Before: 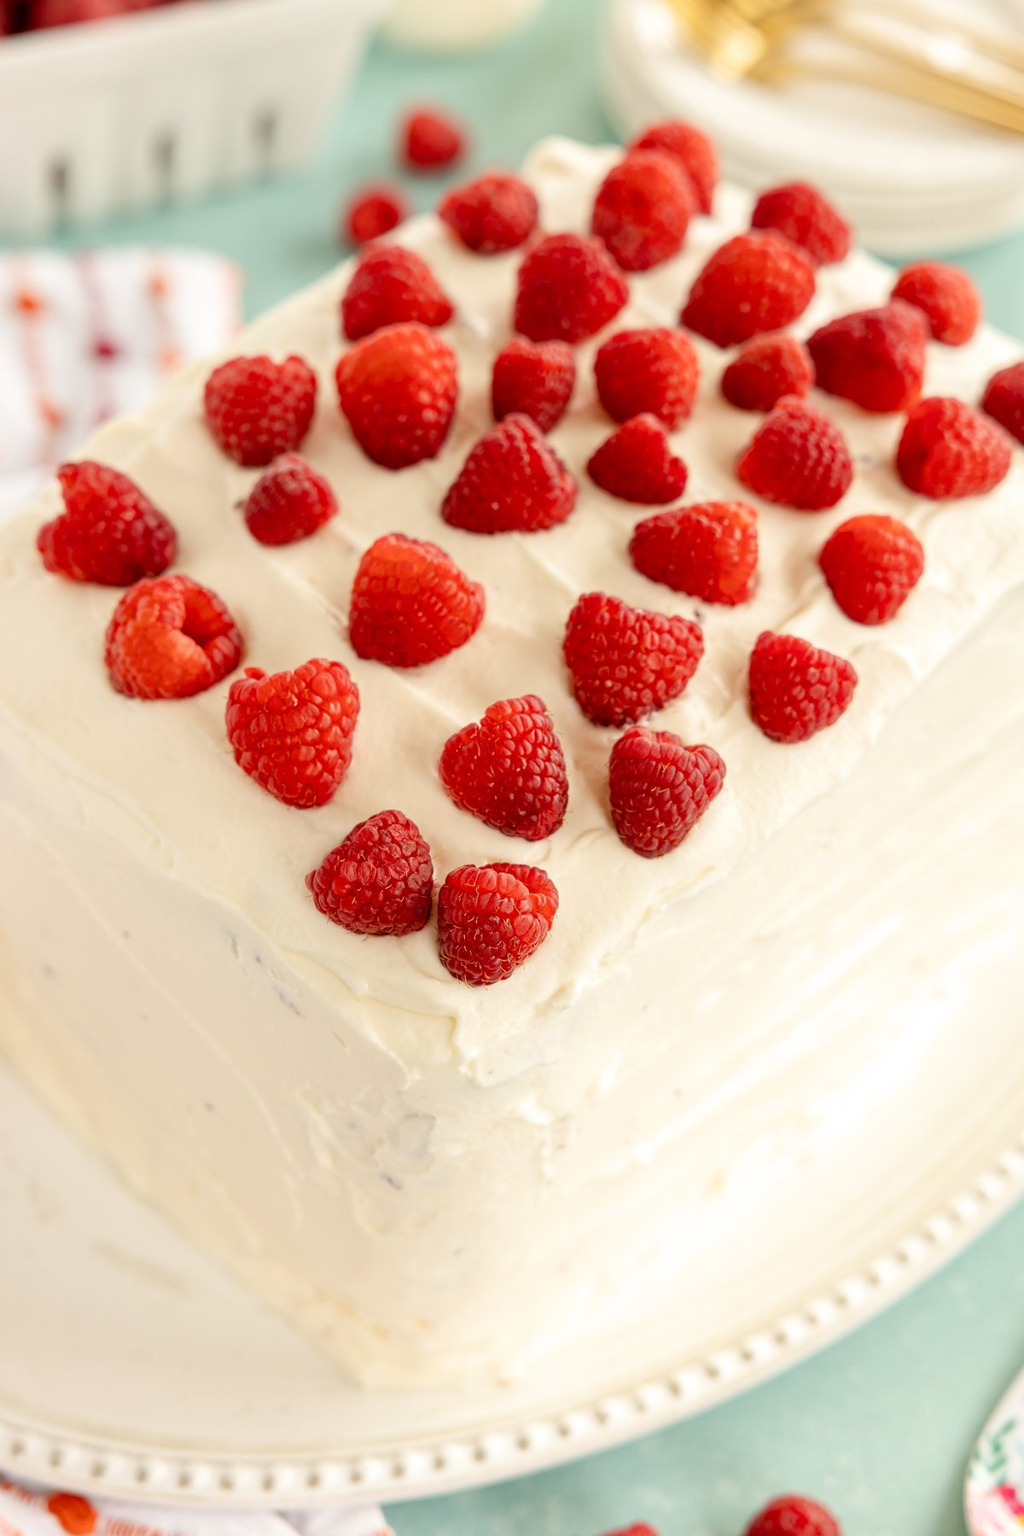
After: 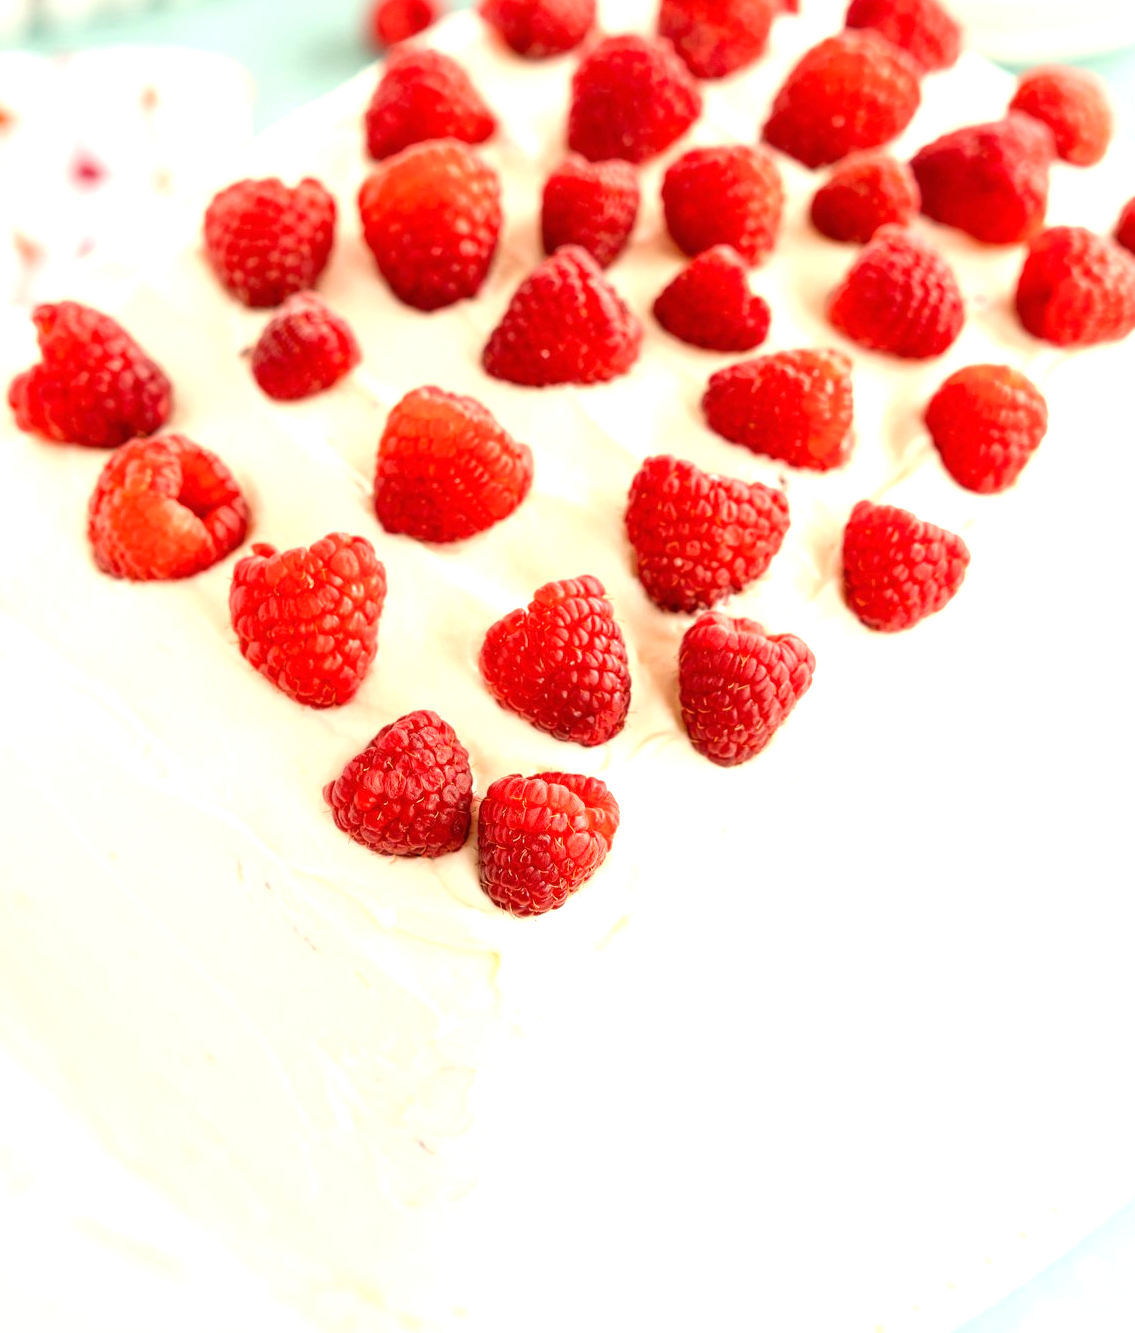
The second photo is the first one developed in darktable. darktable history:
crop and rotate: left 2.992%, top 13.322%, right 2.405%, bottom 12.583%
exposure: black level correction 0, exposure 0.892 EV, compensate highlight preservation false
